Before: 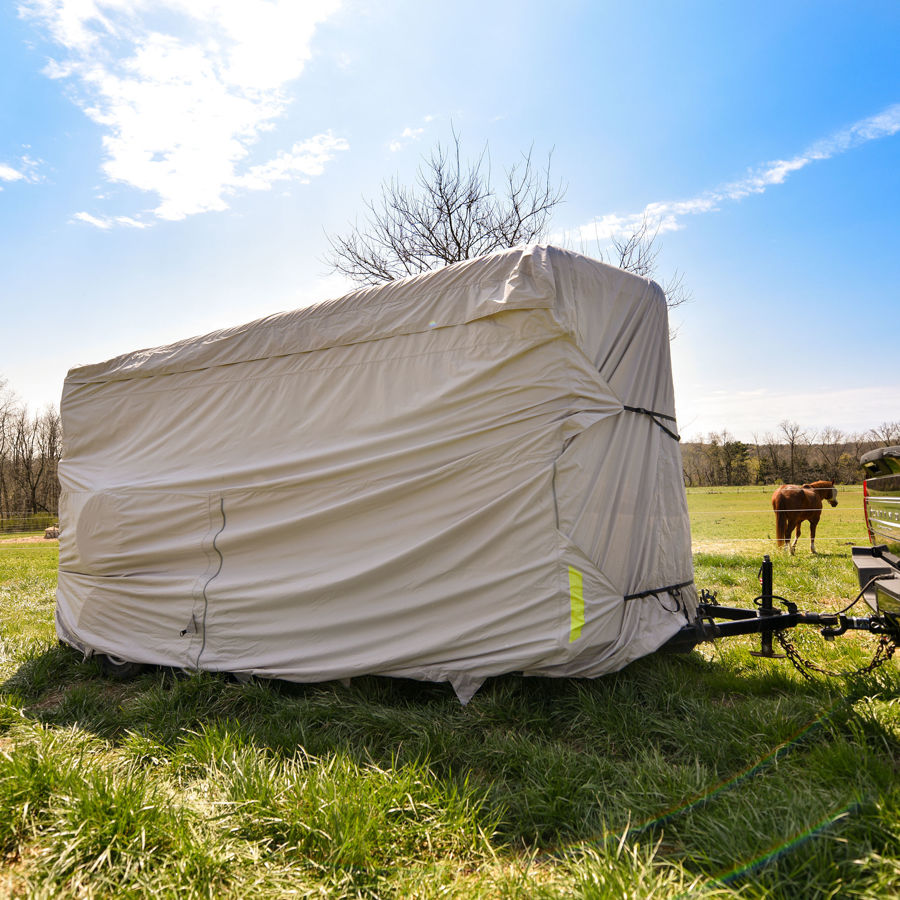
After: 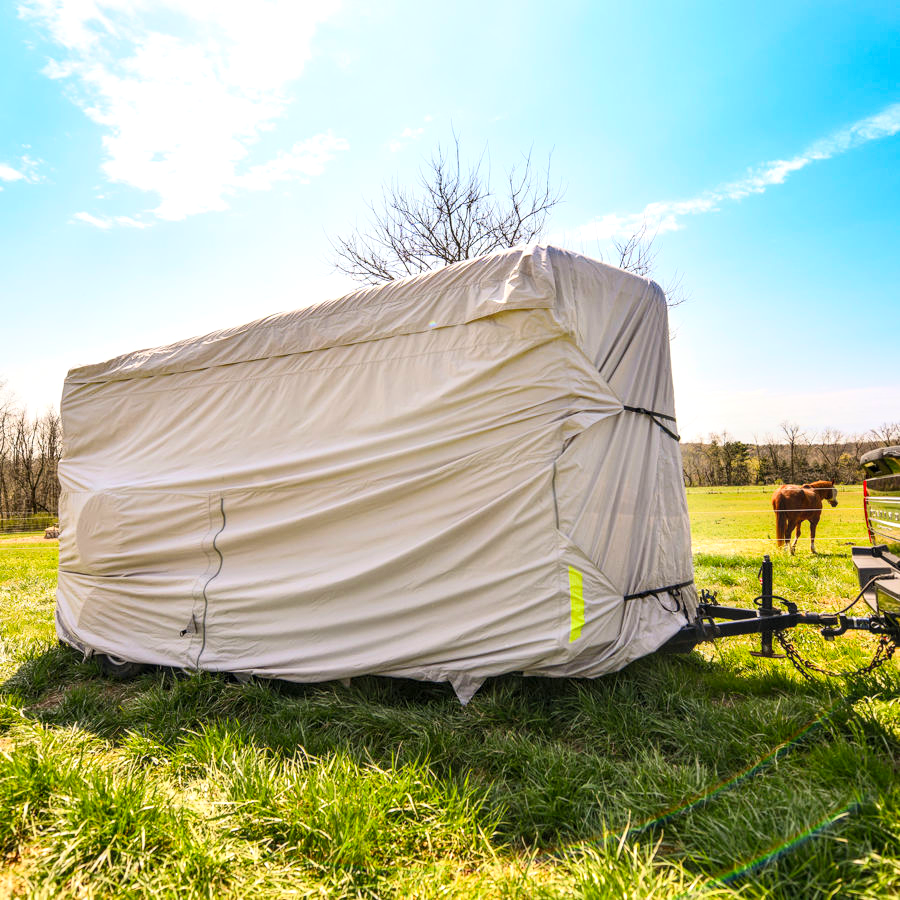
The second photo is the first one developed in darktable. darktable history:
contrast brightness saturation: contrast 0.24, brightness 0.26, saturation 0.39
local contrast: highlights 25%, detail 130%
